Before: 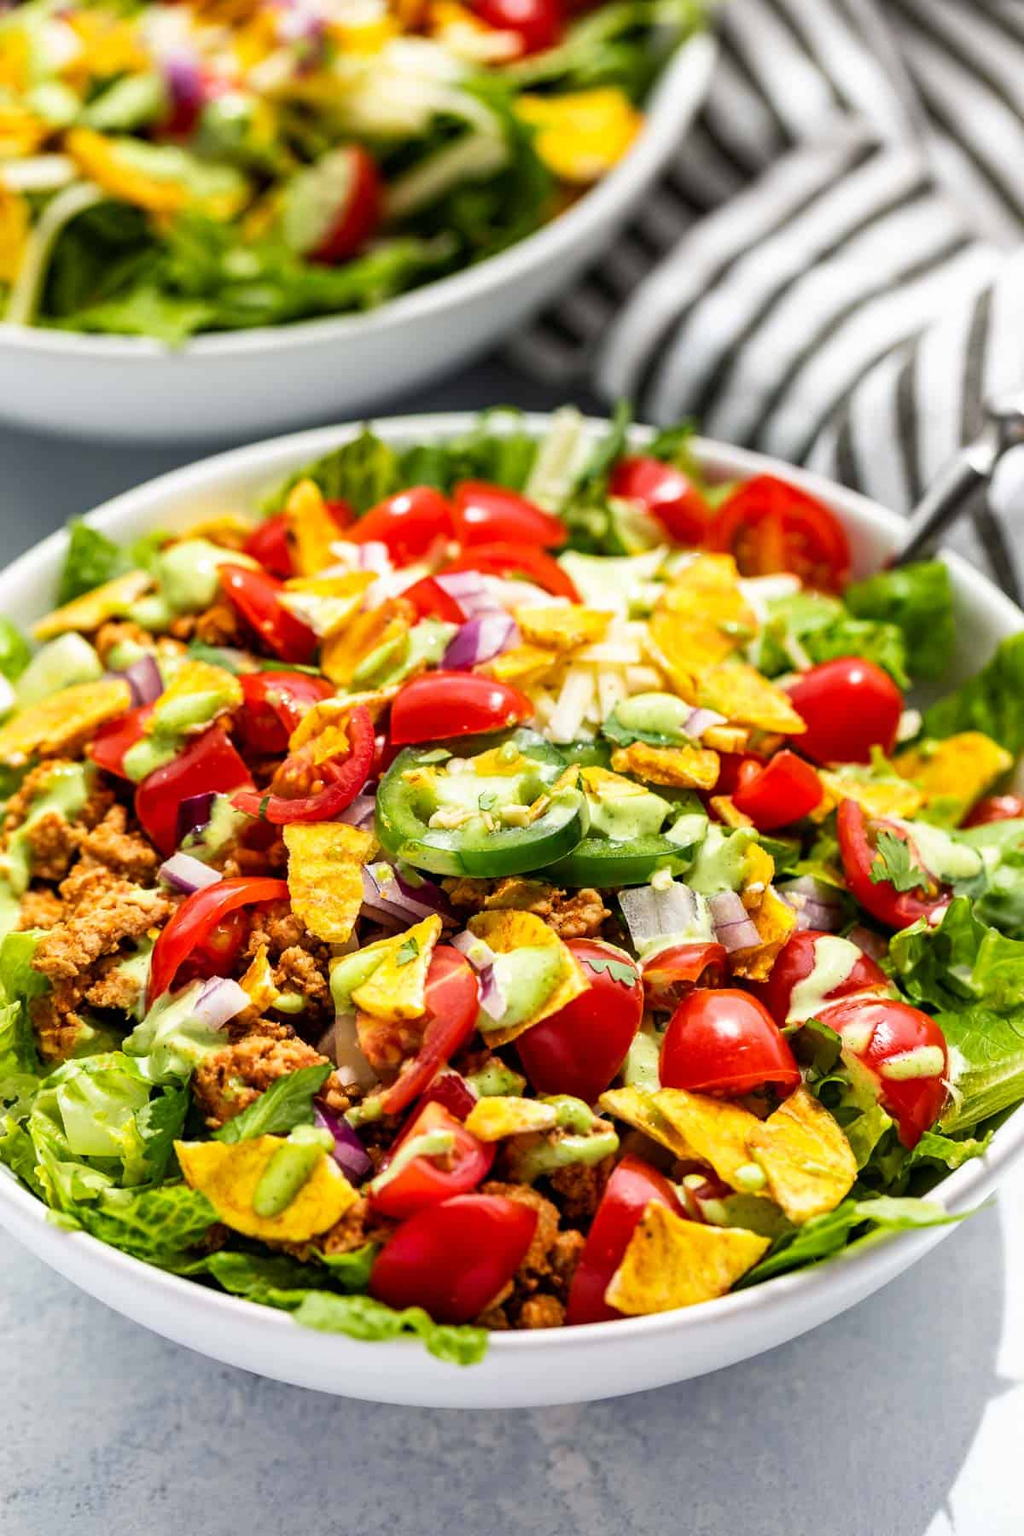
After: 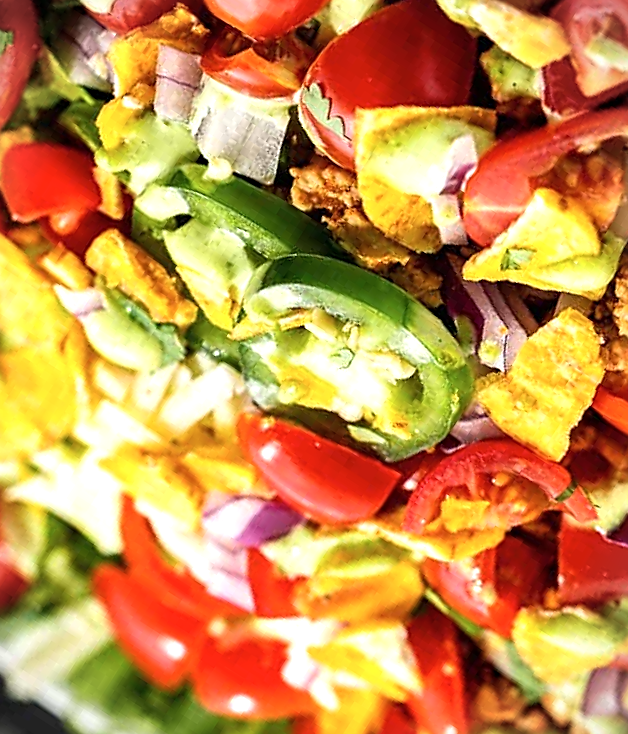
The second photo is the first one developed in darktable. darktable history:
vignetting: fall-off start 99.99%, fall-off radius 64.97%, brightness -0.473, automatic ratio true, unbound false
crop and rotate: angle 147.44°, left 9.163%, top 15.687%, right 4.381%, bottom 16.96%
sharpen: amount 0.56
shadows and highlights: radius 113.17, shadows 51.07, white point adjustment 9.11, highlights -2.52, soften with gaussian
